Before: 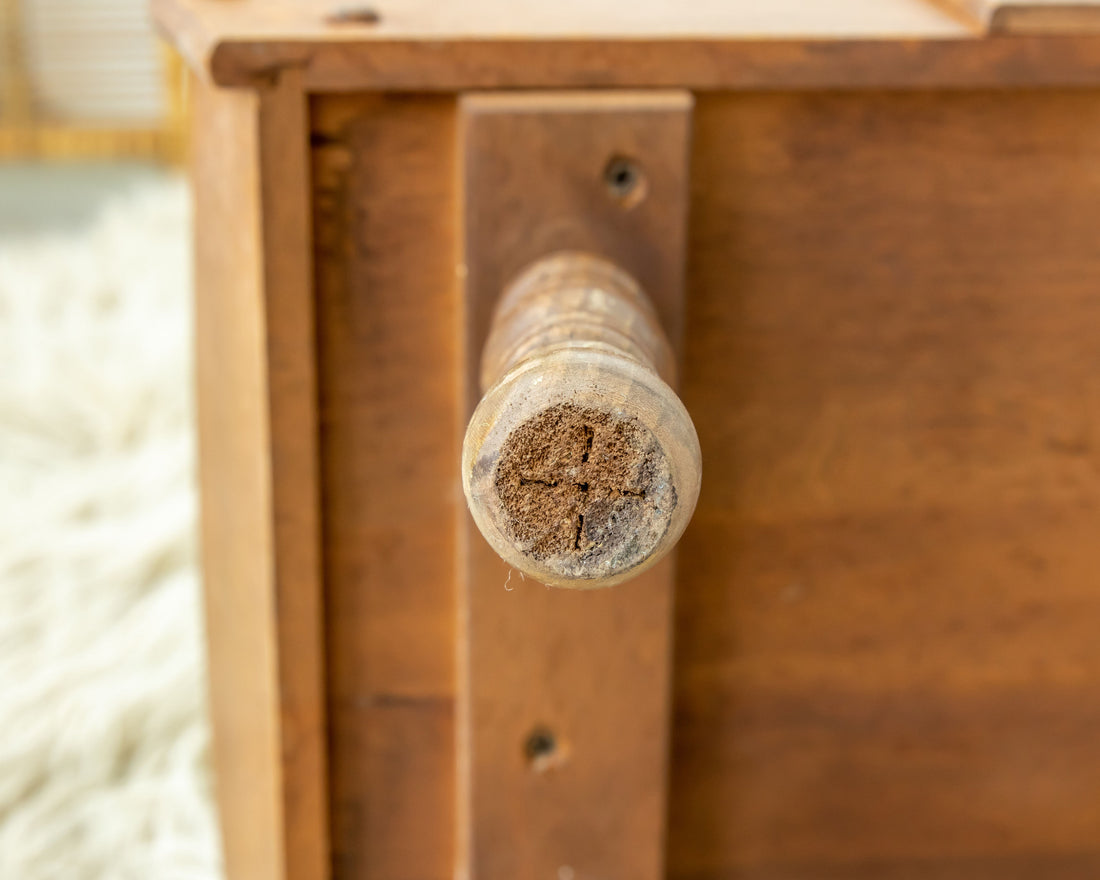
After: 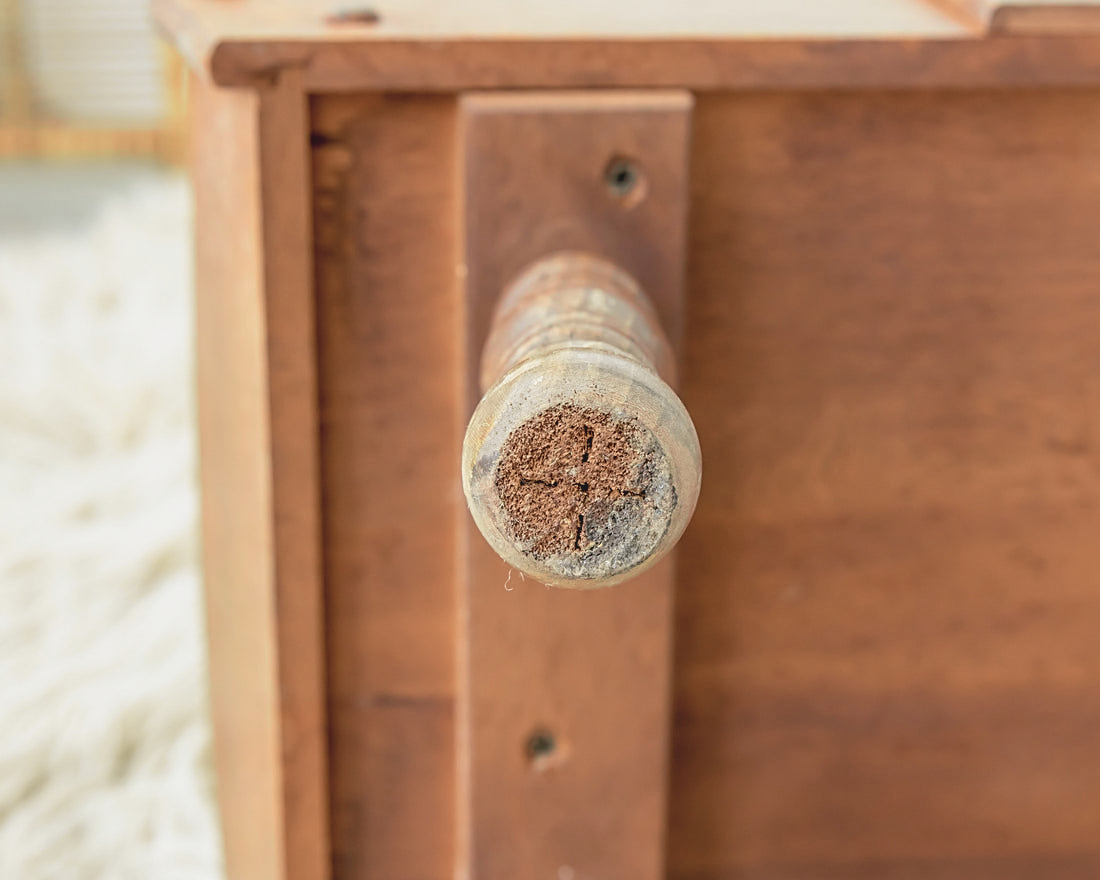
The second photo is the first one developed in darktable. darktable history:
contrast brightness saturation: contrast -0.133, brightness 0.049, saturation -0.123
exposure: compensate highlight preservation false
tone curve: curves: ch0 [(0, 0.012) (0.056, 0.046) (0.218, 0.213) (0.606, 0.62) (0.82, 0.846) (1, 1)]; ch1 [(0, 0) (0.226, 0.261) (0.403, 0.437) (0.469, 0.472) (0.495, 0.499) (0.514, 0.504) (0.545, 0.555) (0.59, 0.598) (0.714, 0.733) (1, 1)]; ch2 [(0, 0) (0.269, 0.299) (0.459, 0.45) (0.498, 0.499) (0.523, 0.512) (0.568, 0.558) (0.634, 0.617) (0.702, 0.662) (0.781, 0.775) (1, 1)], color space Lab, independent channels, preserve colors none
sharpen: on, module defaults
